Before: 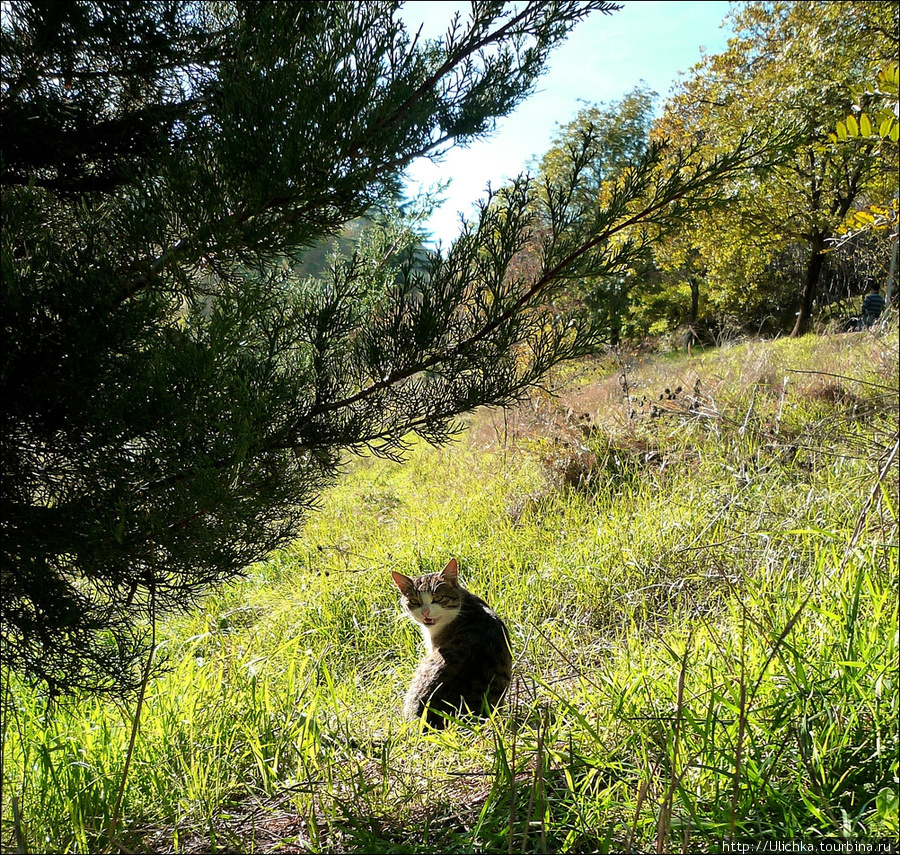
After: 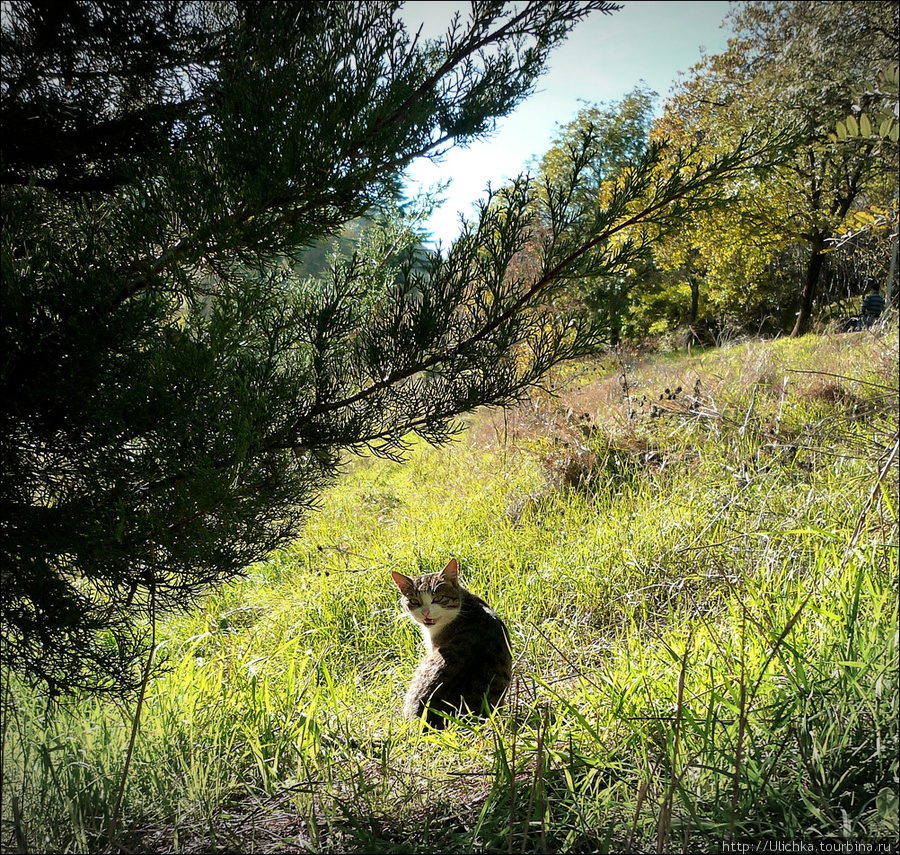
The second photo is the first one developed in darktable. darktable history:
vignetting: fall-off start 100.98%, width/height ratio 1.31
